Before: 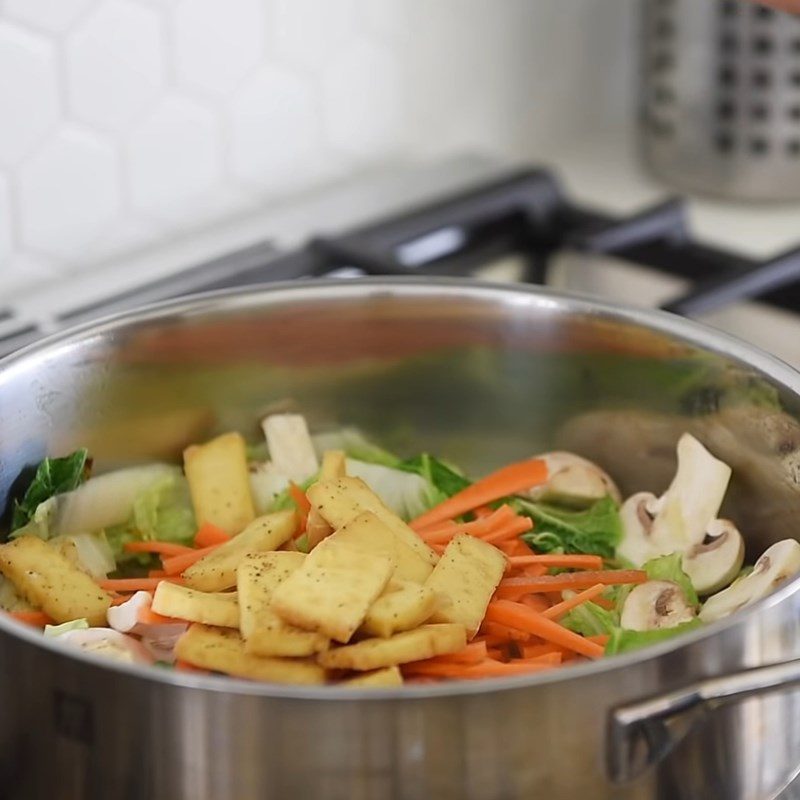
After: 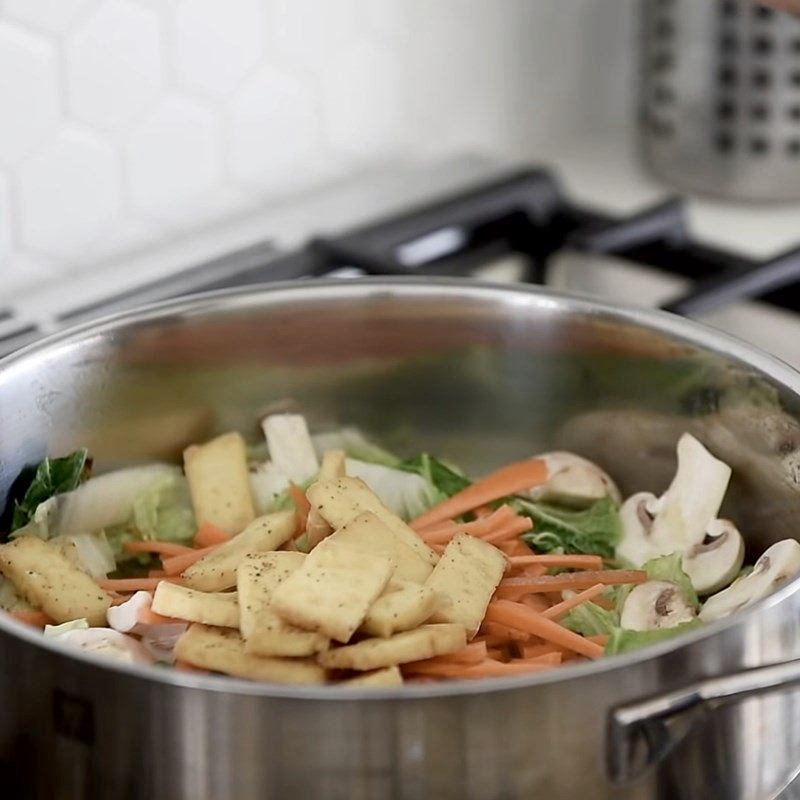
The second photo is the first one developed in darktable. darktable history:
exposure: black level correction 0.011, compensate highlight preservation false
contrast brightness saturation: contrast 0.104, saturation -0.374
